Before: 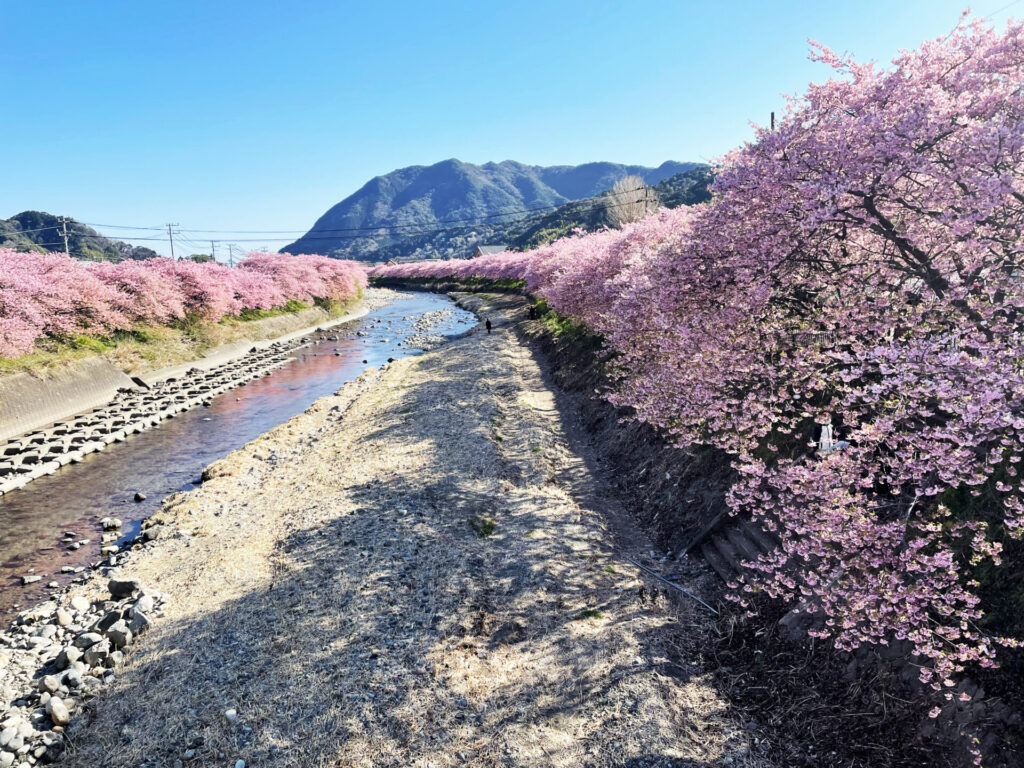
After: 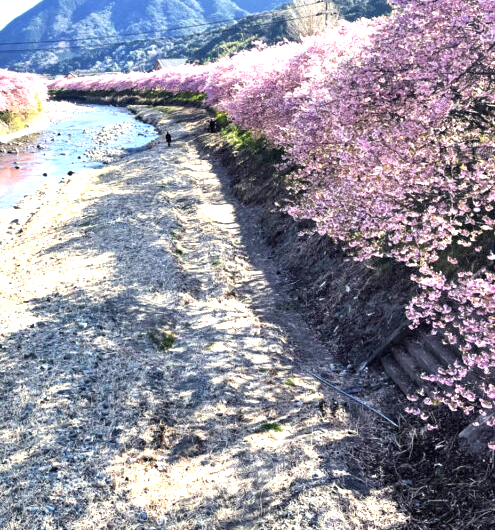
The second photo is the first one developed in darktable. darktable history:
exposure: exposure 0.927 EV, compensate highlight preservation false
crop: left 31.315%, top 24.4%, right 20.345%, bottom 6.54%
